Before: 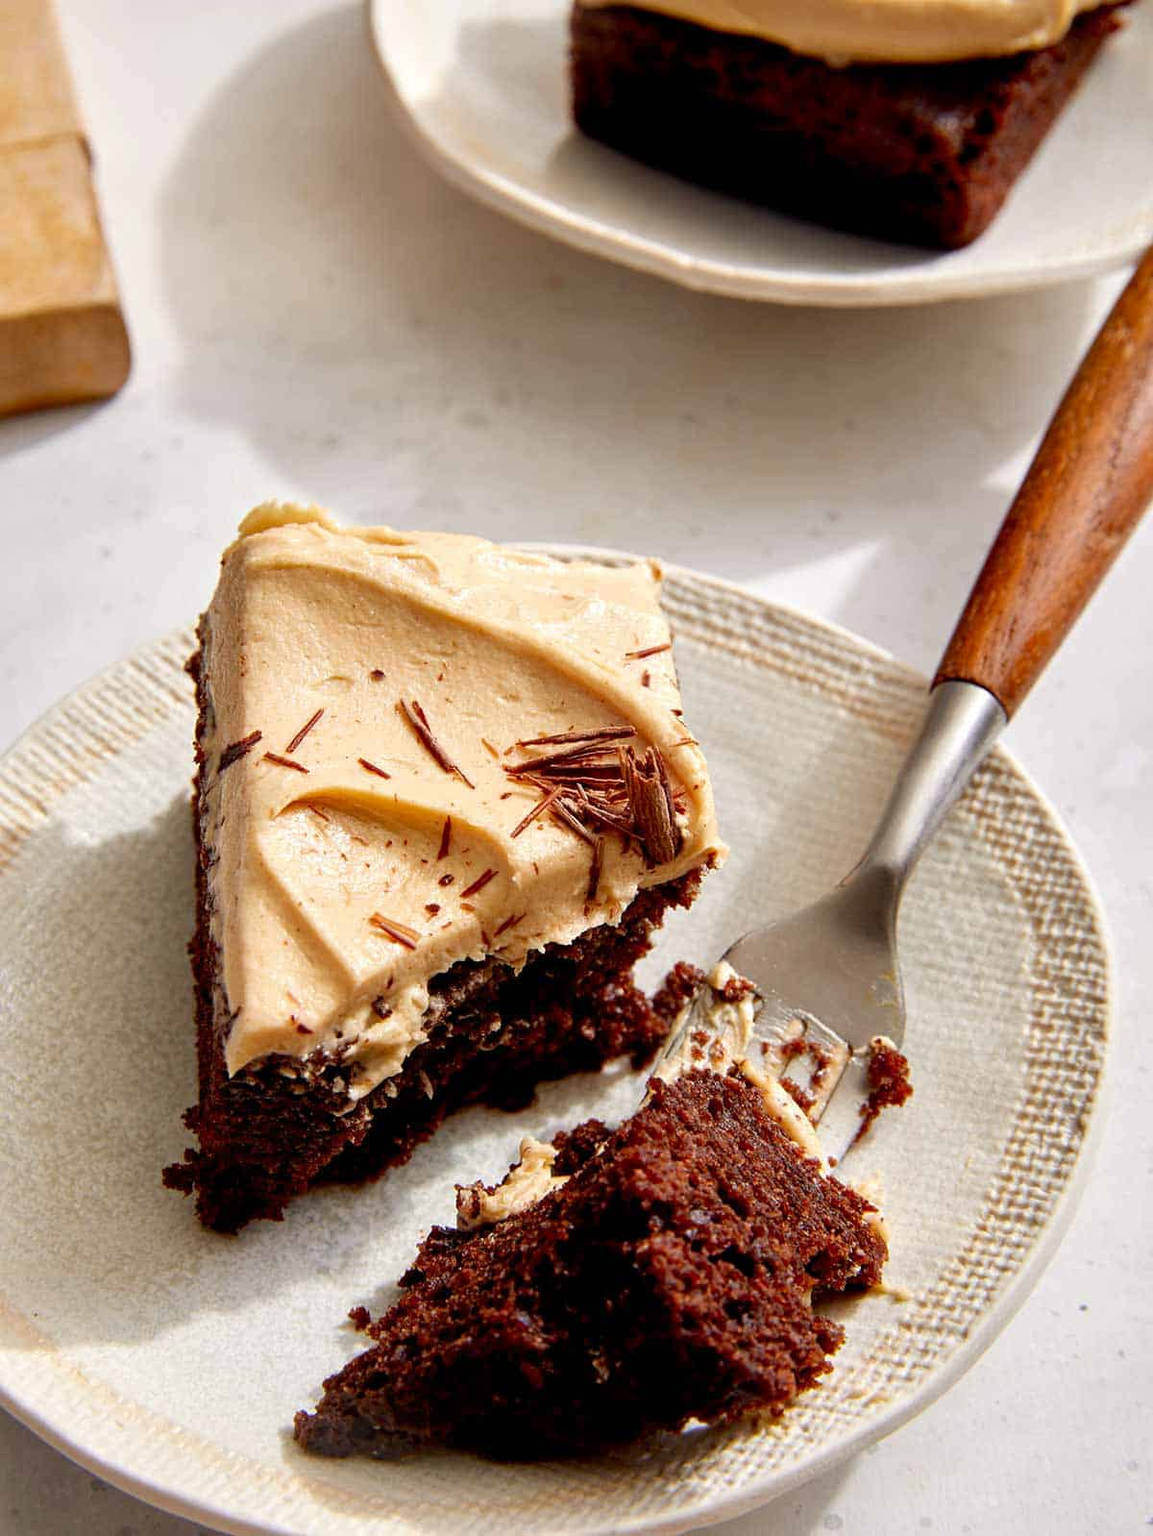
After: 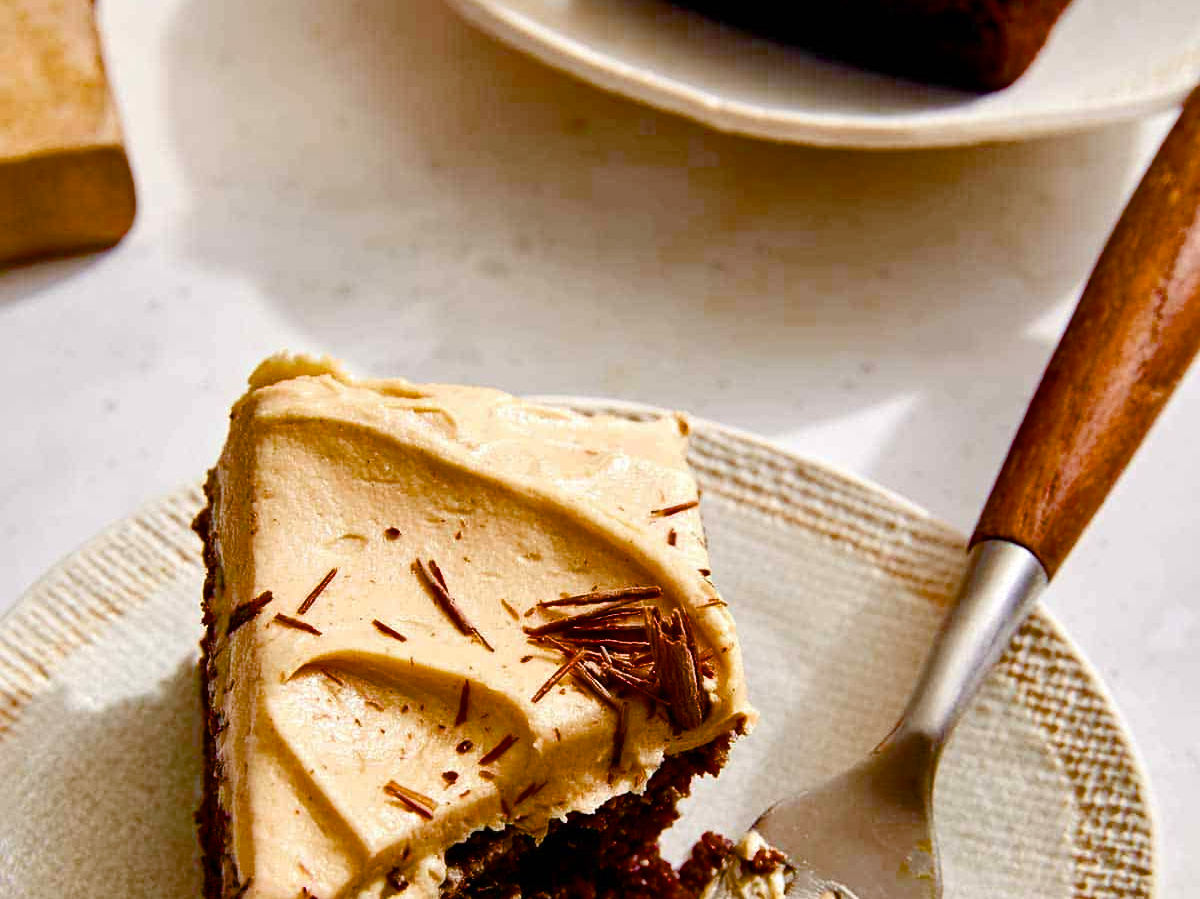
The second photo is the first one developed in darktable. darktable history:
crop and rotate: top 10.585%, bottom 33.109%
color balance rgb: perceptual saturation grading › global saturation 27.764%, perceptual saturation grading › highlights -25.901%, perceptual saturation grading › mid-tones 25.633%, perceptual saturation grading › shadows 49.638%, global vibrance 16.115%, saturation formula JzAzBz (2021)
